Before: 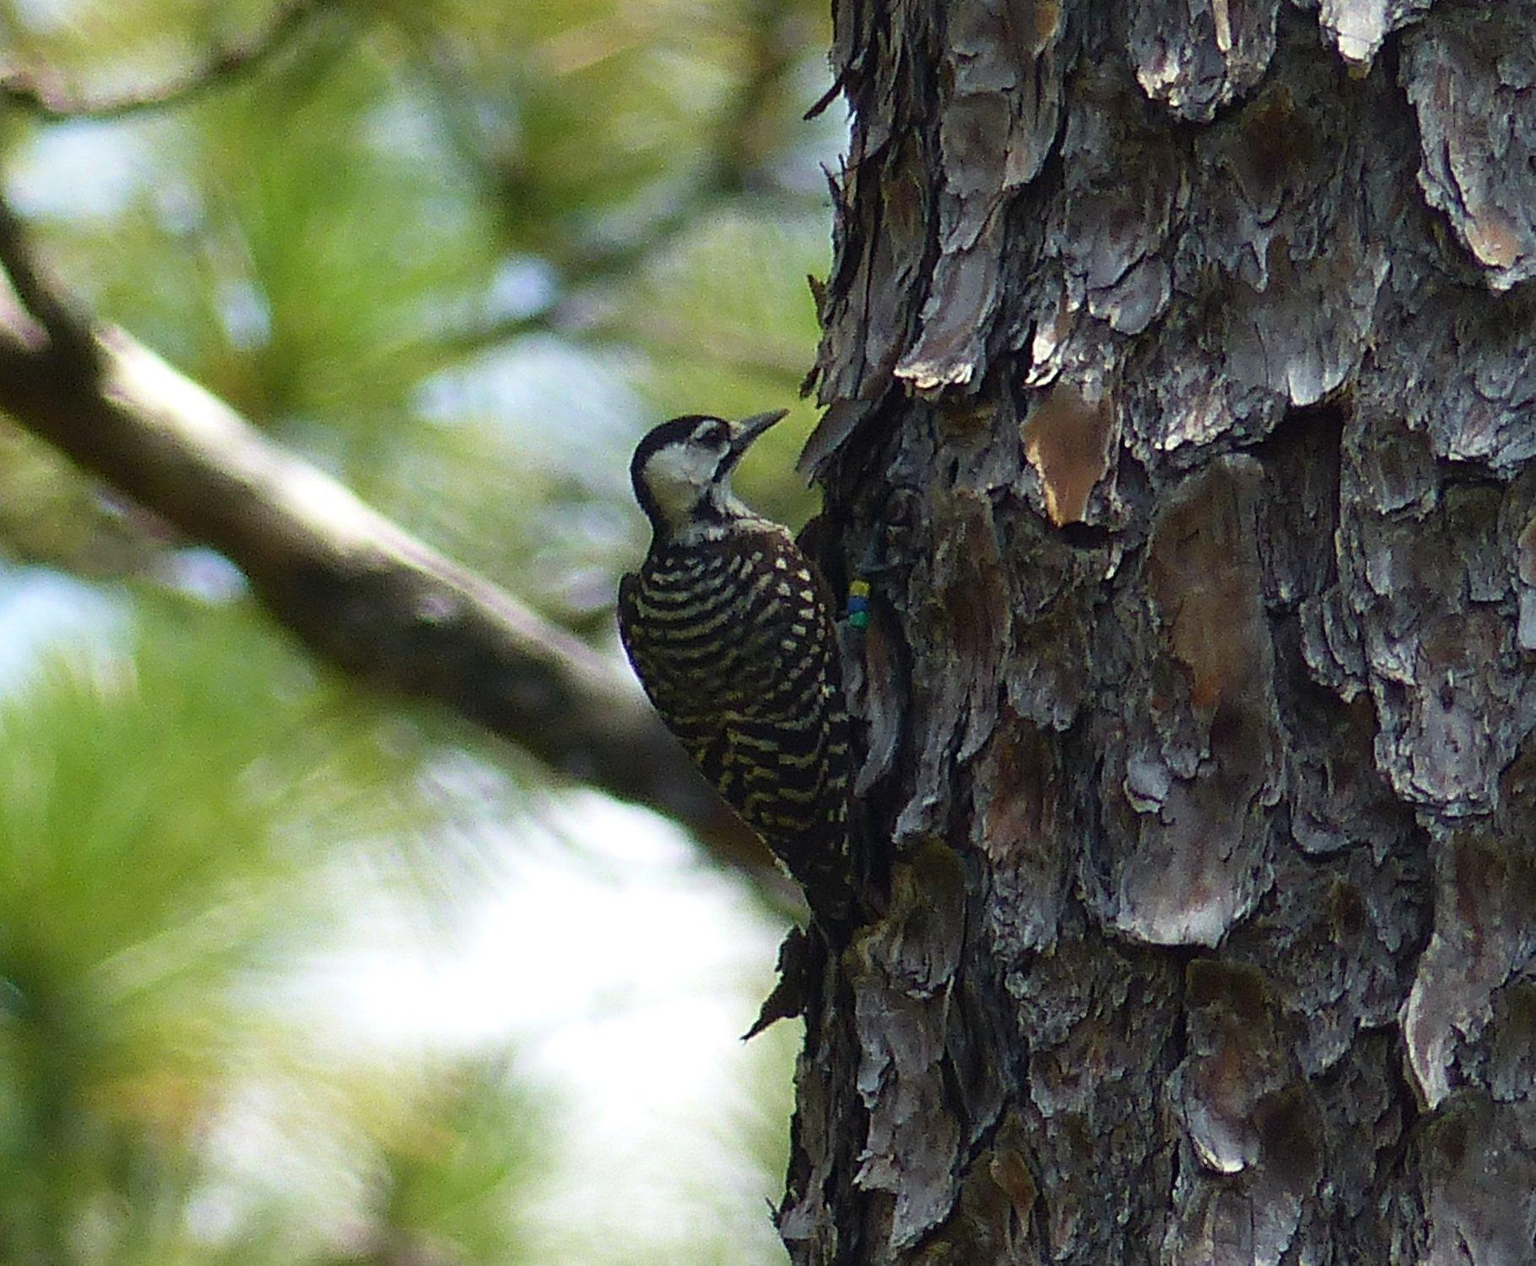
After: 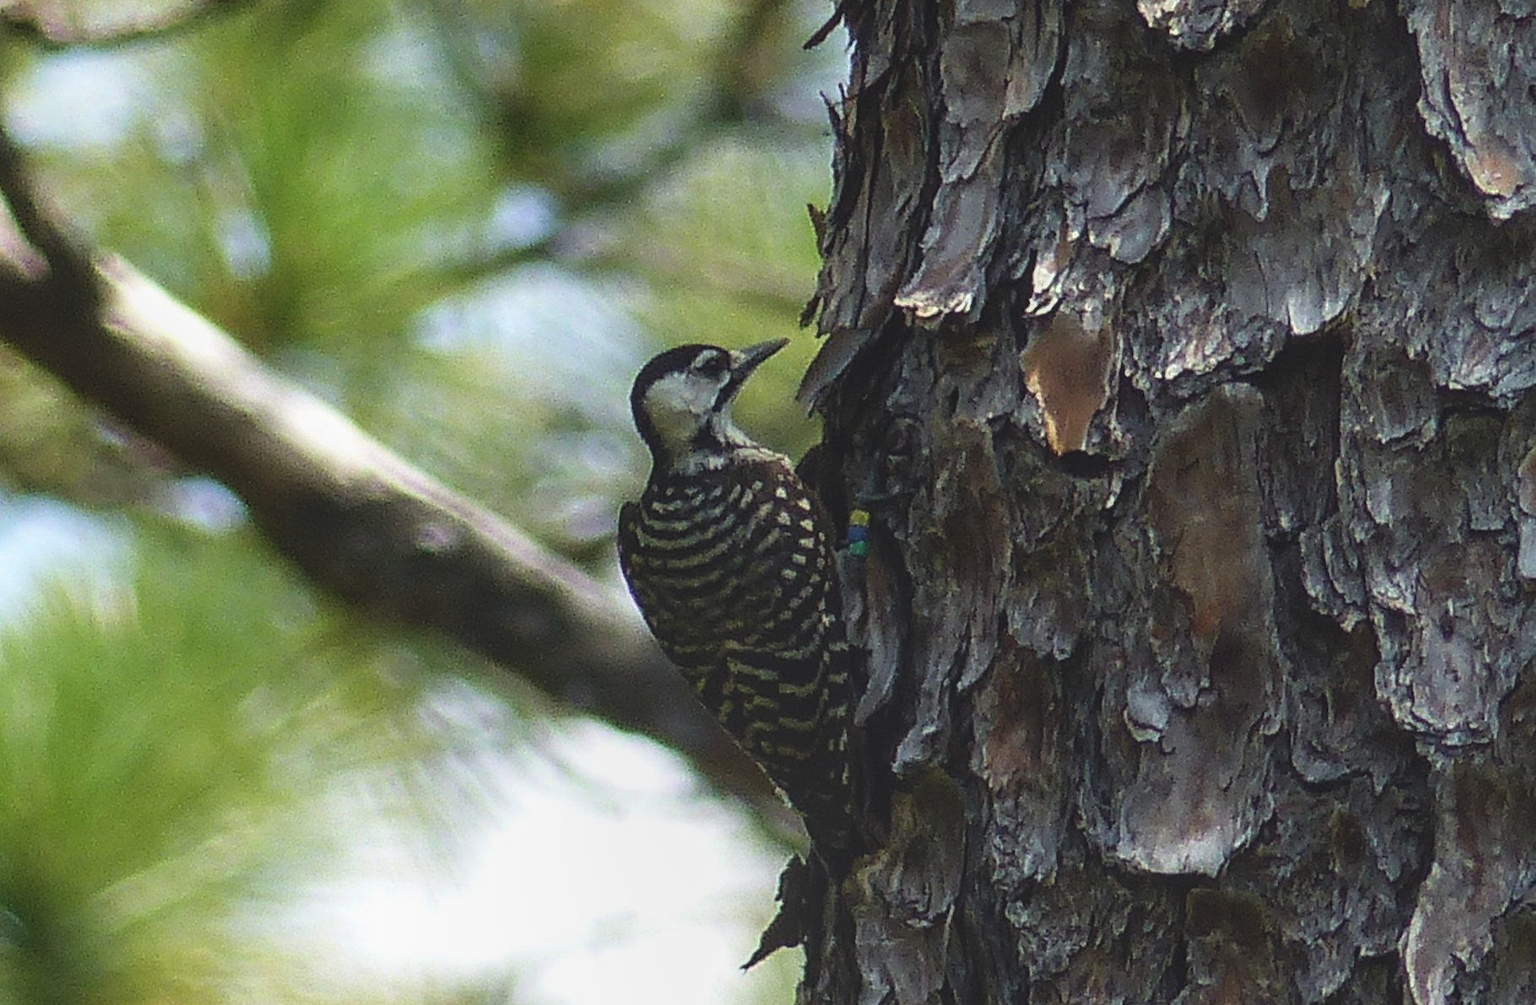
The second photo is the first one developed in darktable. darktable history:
exposure: black level correction -0.015, exposure -0.137 EV, compensate exposure bias true, compensate highlight preservation false
crop and rotate: top 5.666%, bottom 14.854%
local contrast: on, module defaults
